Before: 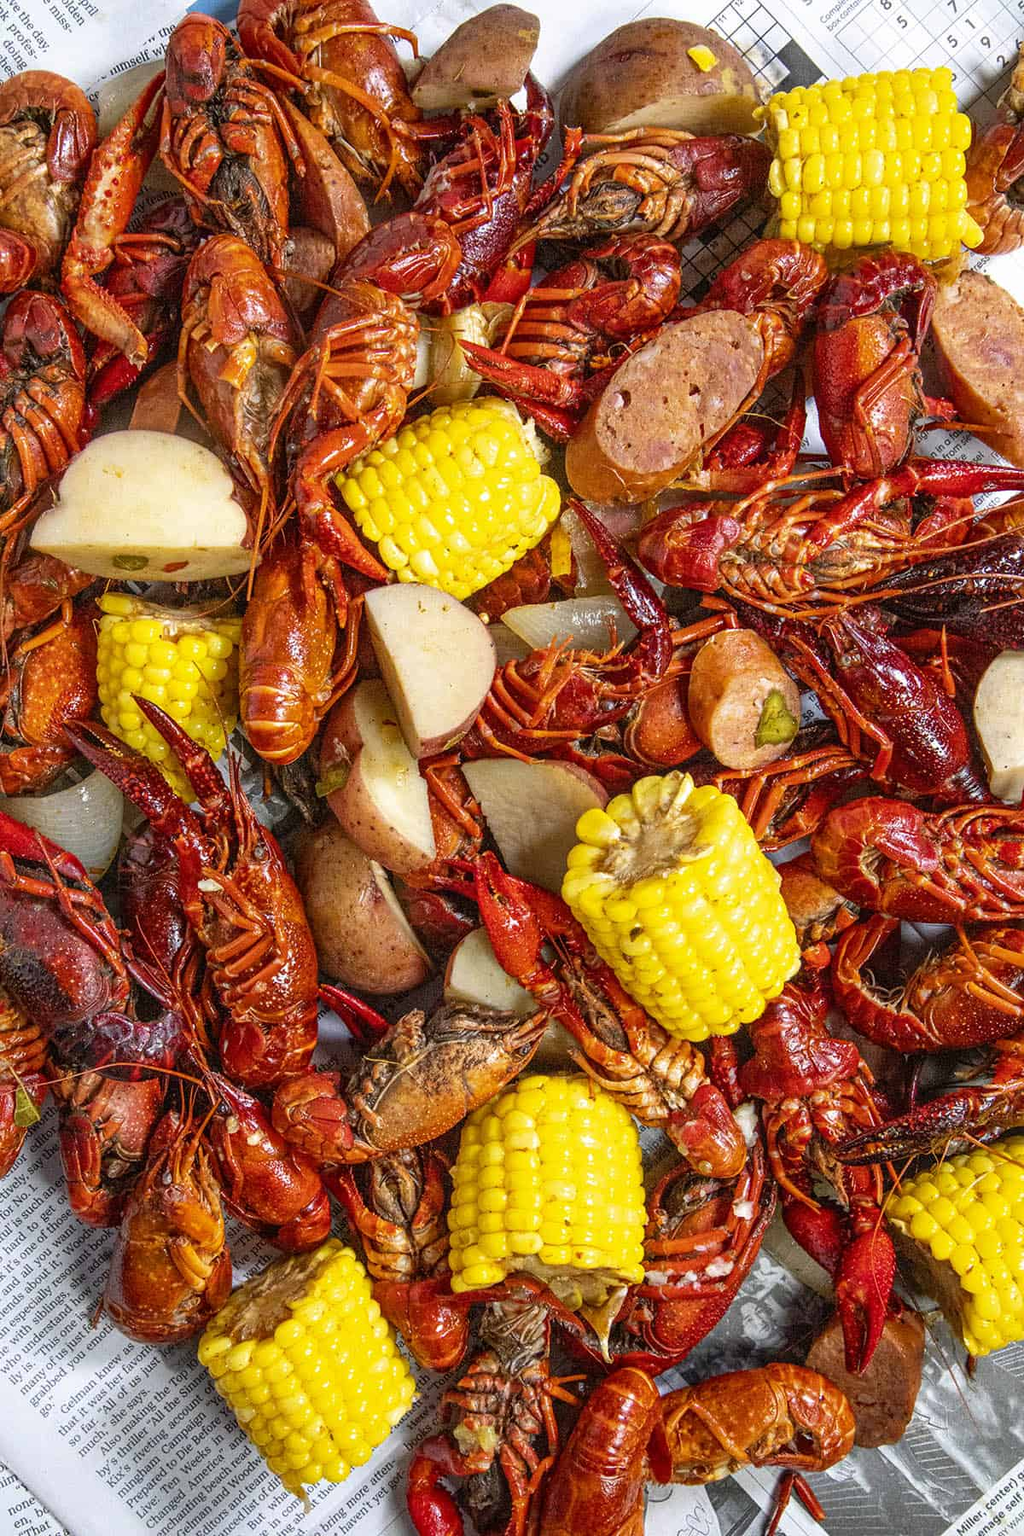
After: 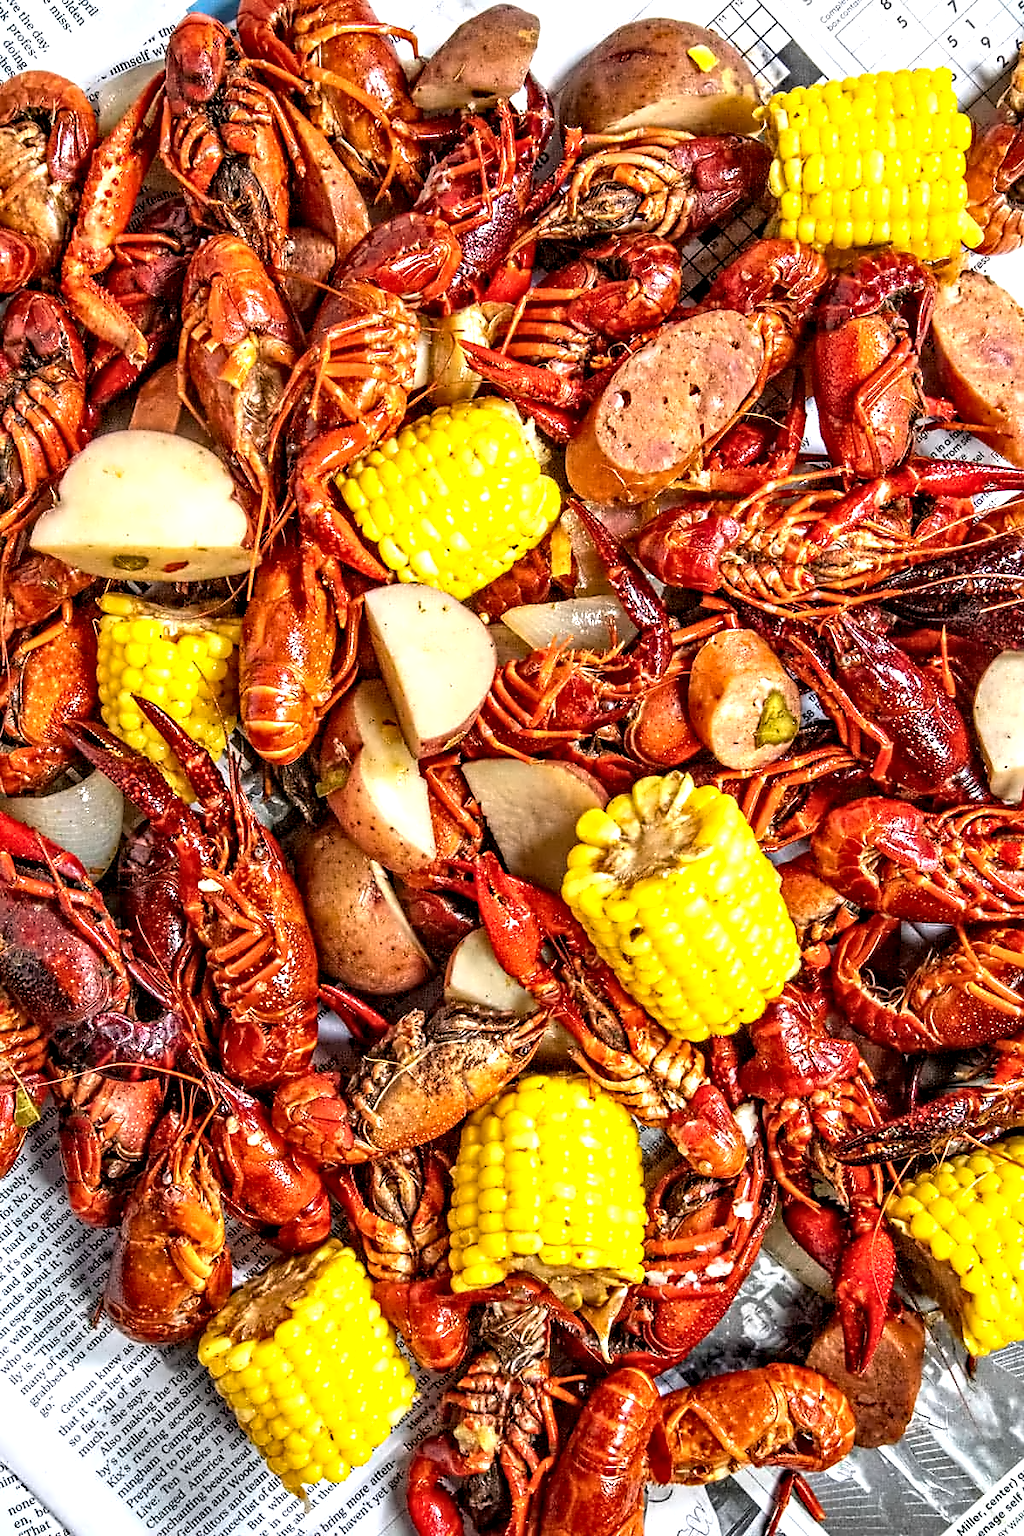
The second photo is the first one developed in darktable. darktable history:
exposure: exposure 0.4 EV, compensate highlight preservation false
contrast equalizer: octaves 7, y [[0.5, 0.542, 0.583, 0.625, 0.667, 0.708], [0.5 ×6], [0.5 ×6], [0, 0.033, 0.067, 0.1, 0.133, 0.167], [0, 0.05, 0.1, 0.15, 0.2, 0.25]]
